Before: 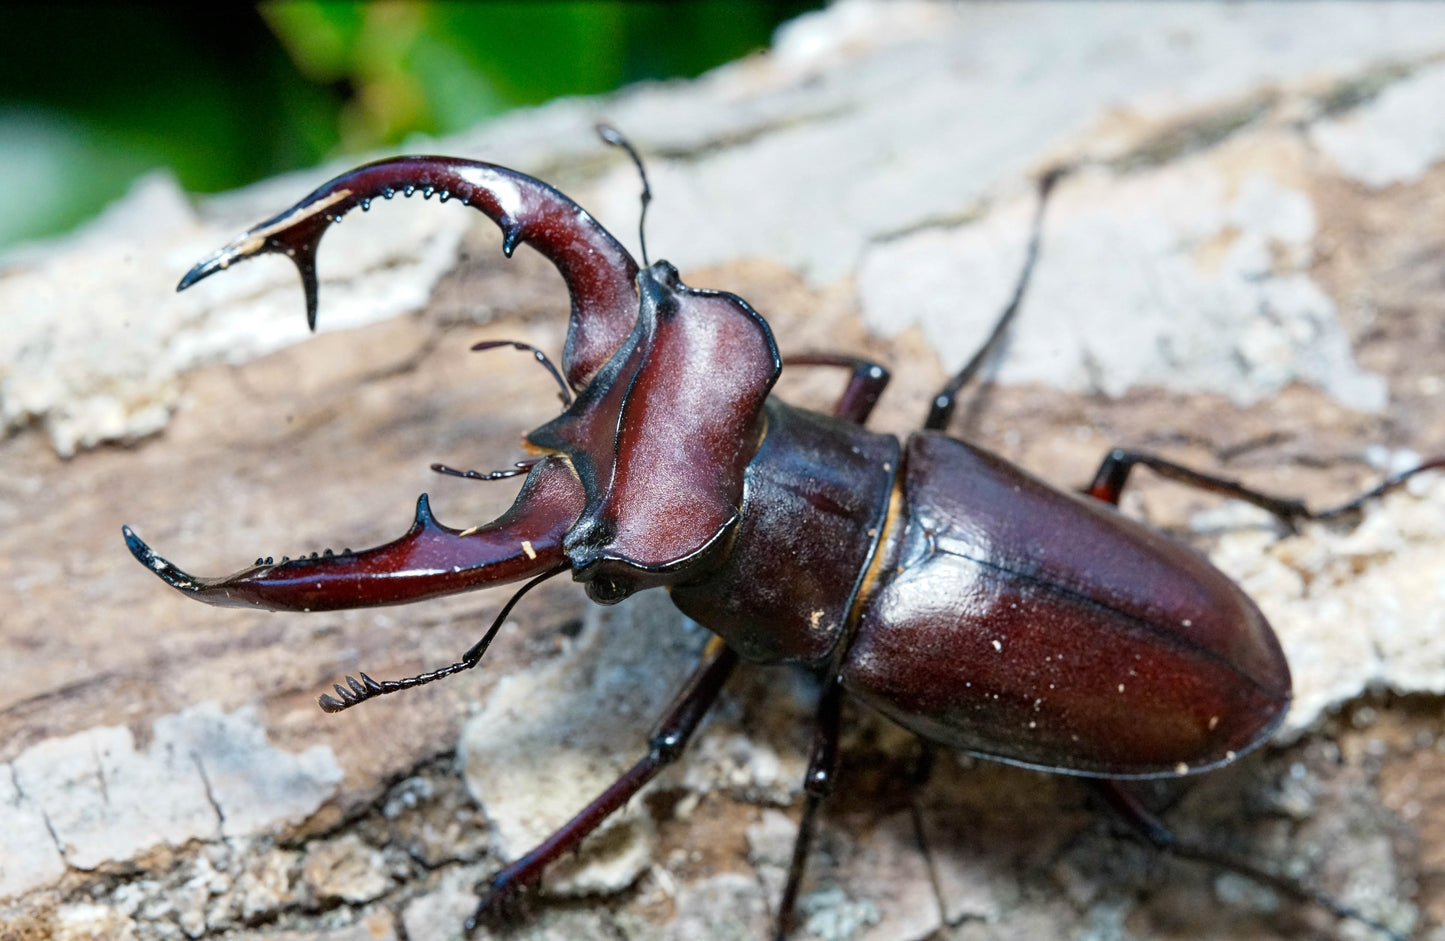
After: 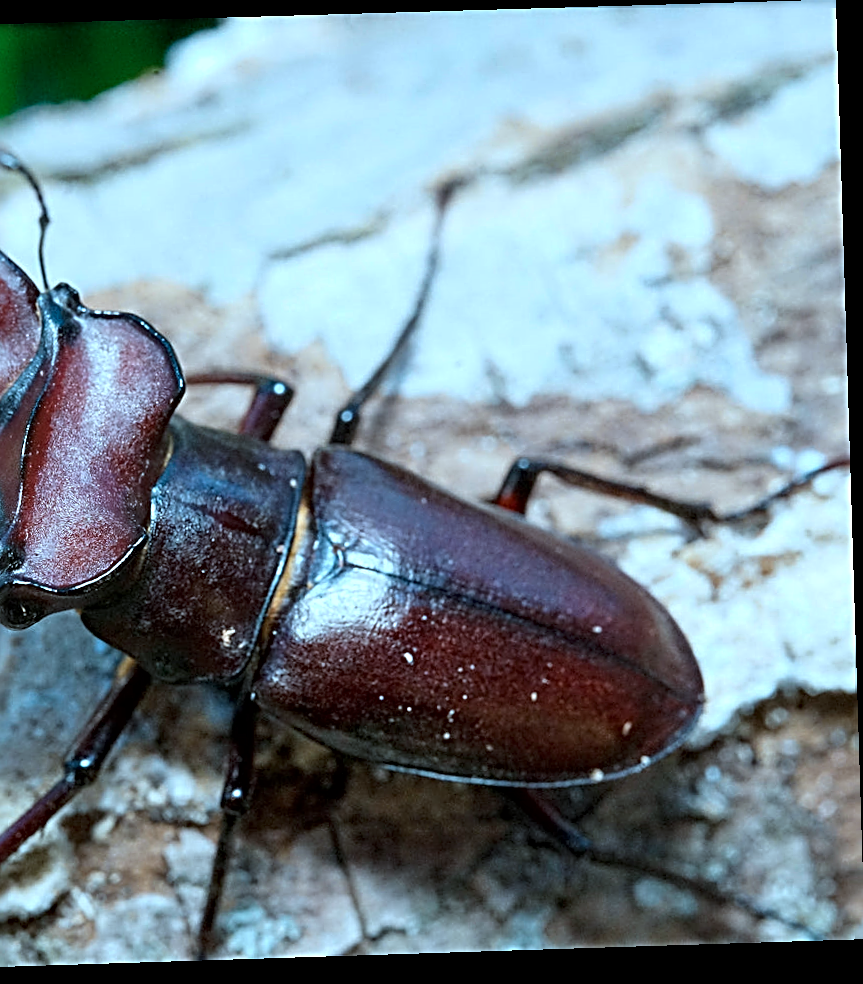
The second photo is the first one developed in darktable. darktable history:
color correction: highlights a* -10.69, highlights b* -19.19
rotate and perspective: rotation -1.77°, lens shift (horizontal) 0.004, automatic cropping off
crop: left 41.402%
sharpen: radius 3.025, amount 0.757
local contrast: mode bilateral grid, contrast 20, coarseness 50, detail 120%, midtone range 0.2
